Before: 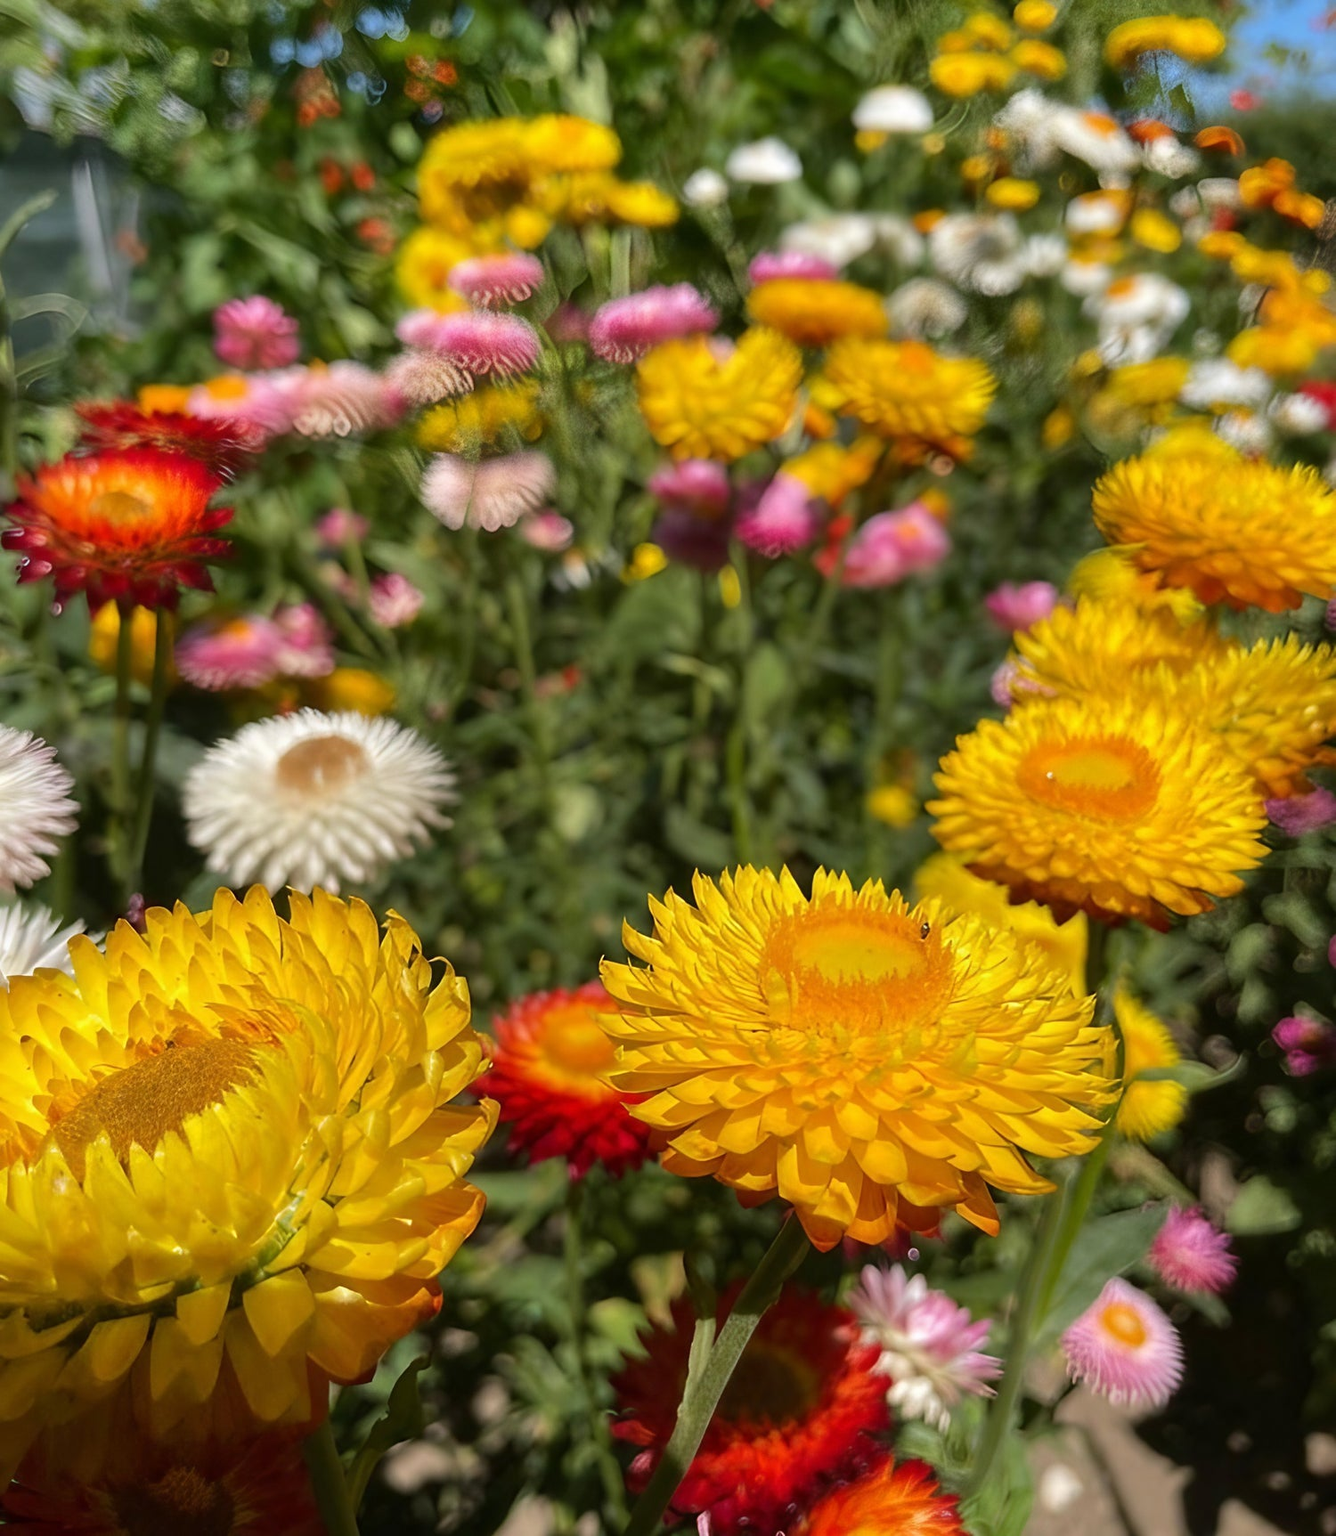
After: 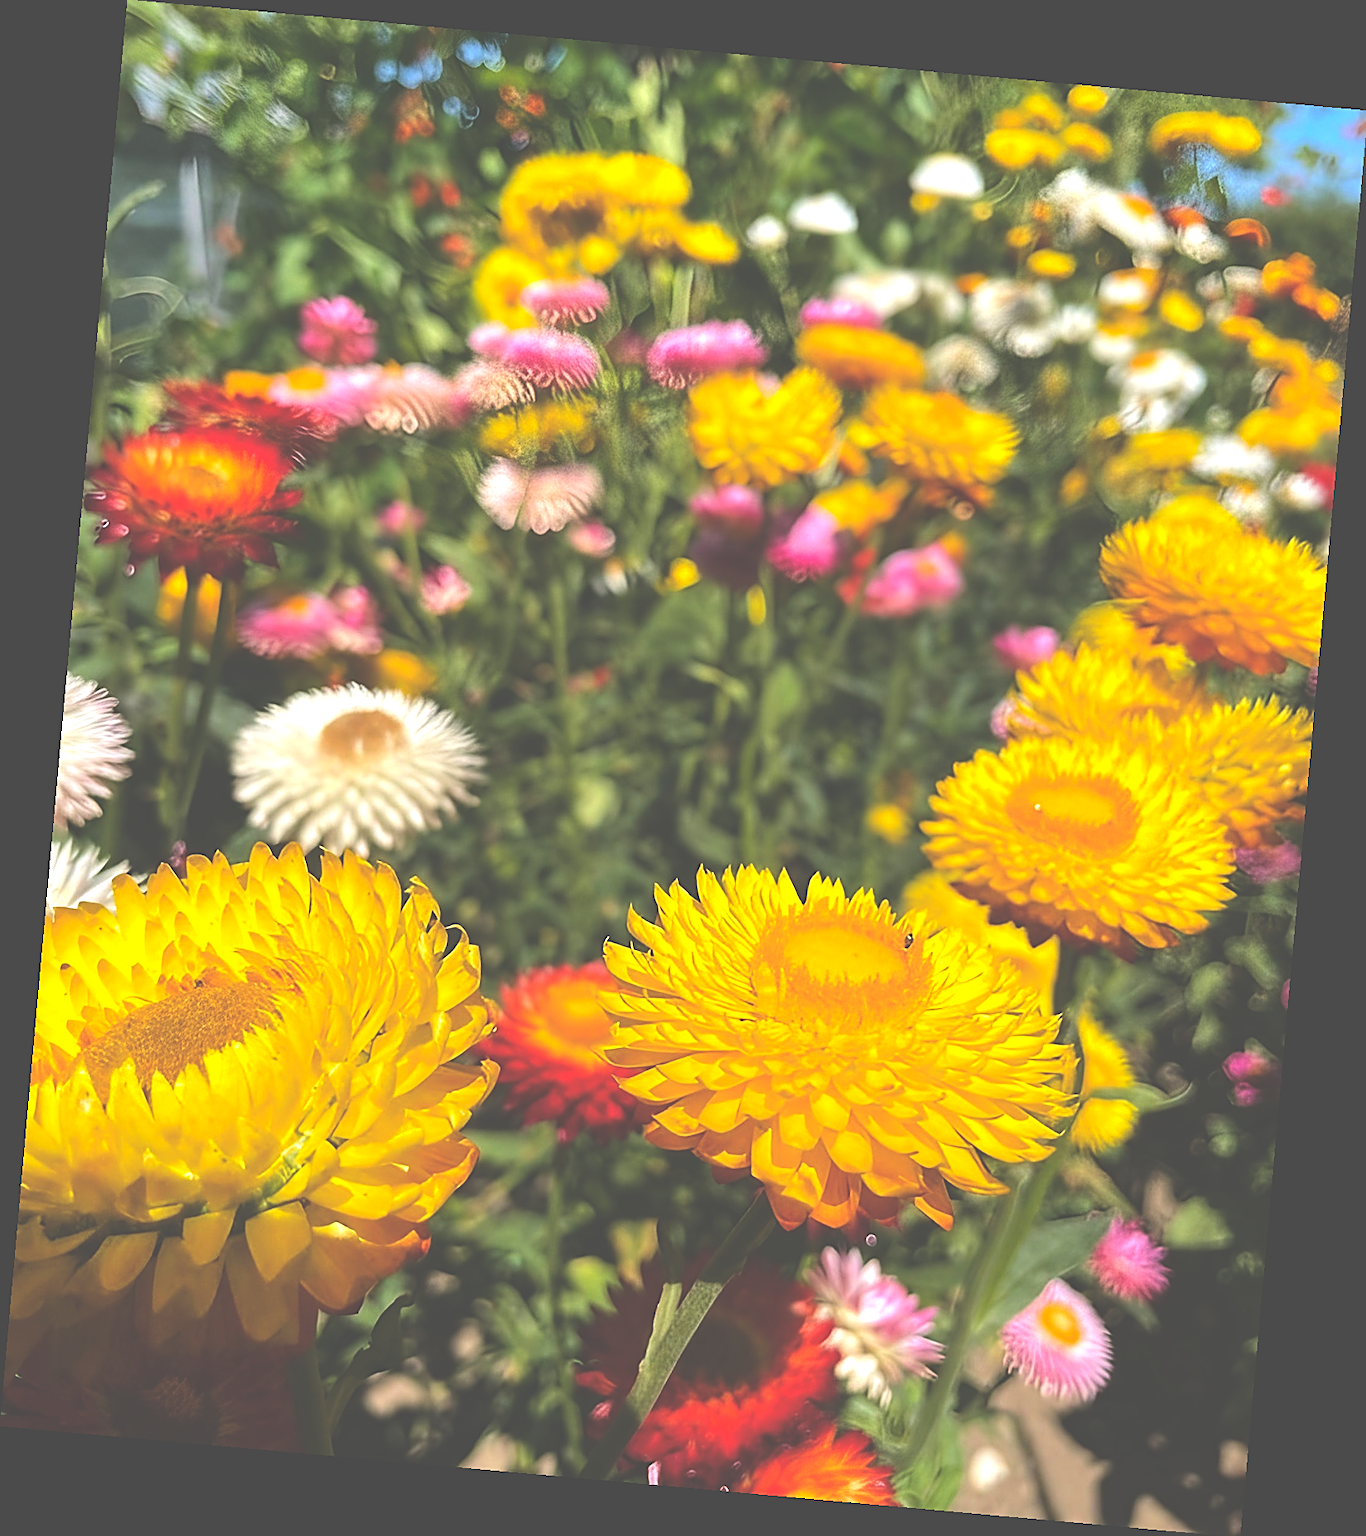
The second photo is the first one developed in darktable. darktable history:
color balance rgb: perceptual saturation grading › global saturation 20%, global vibrance 20%
exposure: black level correction -0.087, compensate highlight preservation false
tone equalizer: -8 EV -0.75 EV, -7 EV -0.7 EV, -6 EV -0.6 EV, -5 EV -0.4 EV, -3 EV 0.4 EV, -2 EV 0.6 EV, -1 EV 0.7 EV, +0 EV 0.75 EV, edges refinement/feathering 500, mask exposure compensation -1.57 EV, preserve details no
rotate and perspective: rotation 5.12°, automatic cropping off
sharpen: on, module defaults
haze removal: adaptive false
